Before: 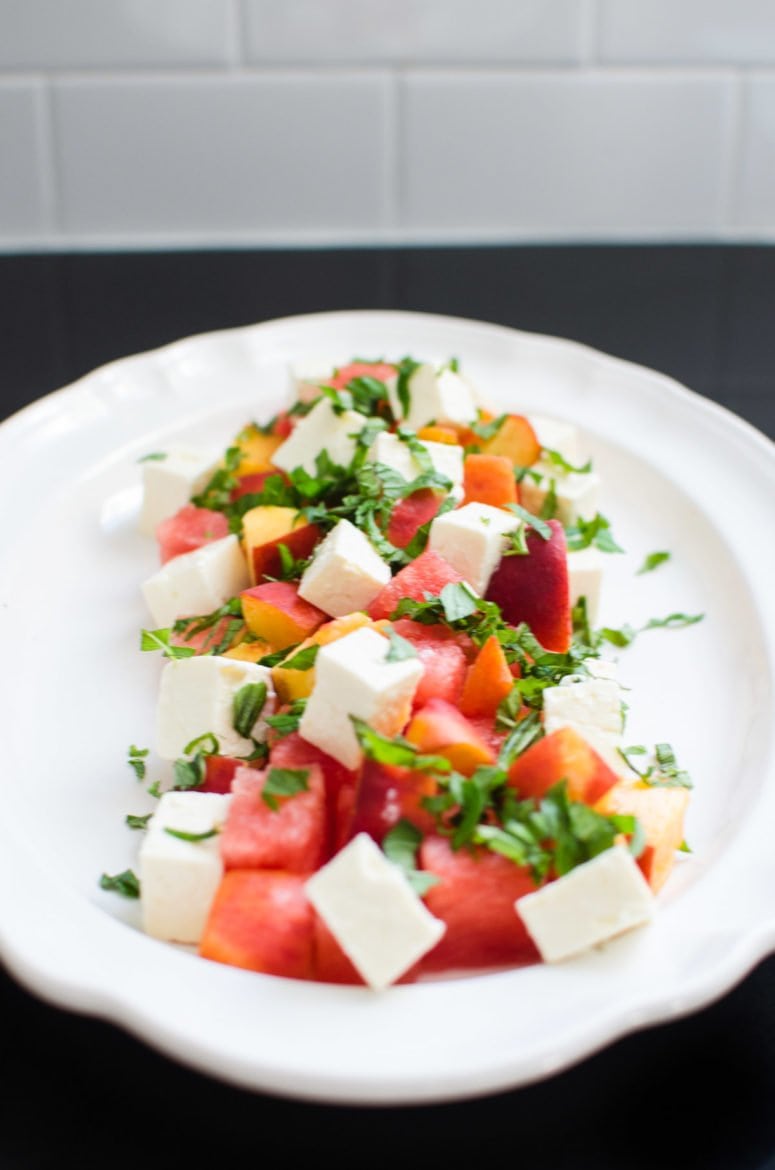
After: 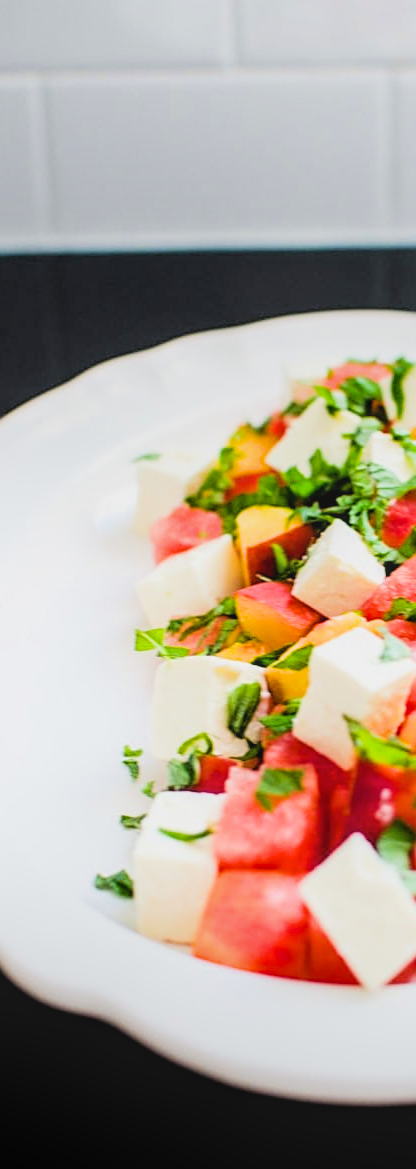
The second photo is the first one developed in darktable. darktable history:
crop: left 0.783%, right 45.42%, bottom 0.084%
local contrast: detail 109%
sharpen: on, module defaults
filmic rgb: black relative exposure -5.12 EV, white relative exposure 3.98 EV, hardness 2.88, contrast 1.3
color balance rgb: shadows lift › chroma 2.051%, shadows lift › hue 216.07°, global offset › hue 171.28°, perceptual saturation grading › global saturation 19.658%, global vibrance 20%
exposure: black level correction 0, exposure 0.5 EV, compensate highlight preservation false
